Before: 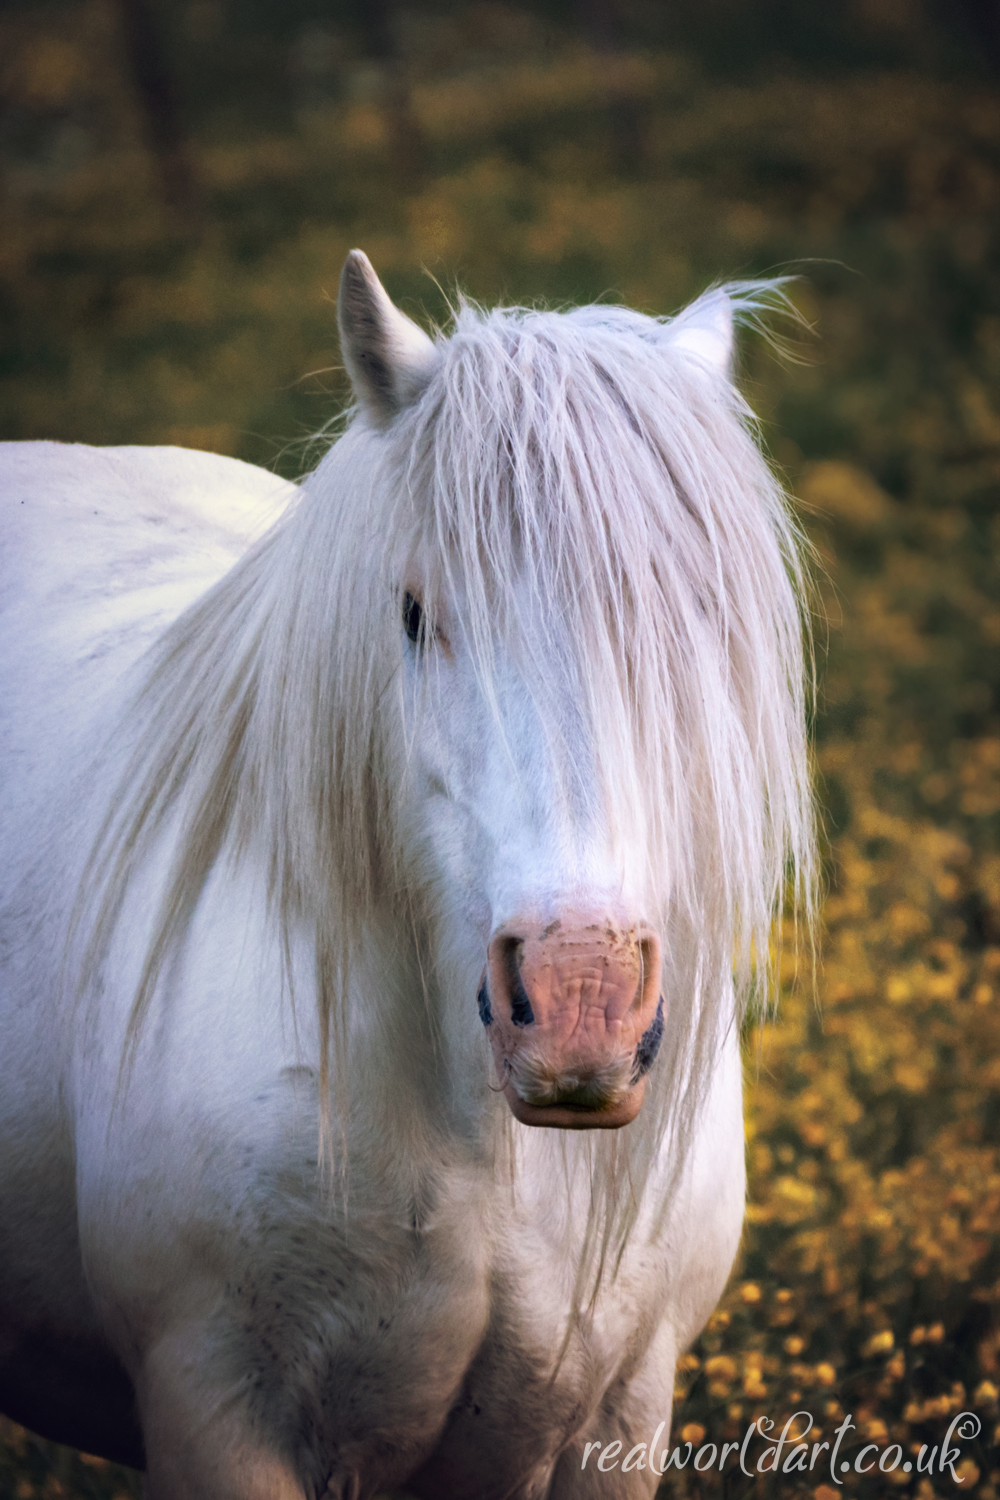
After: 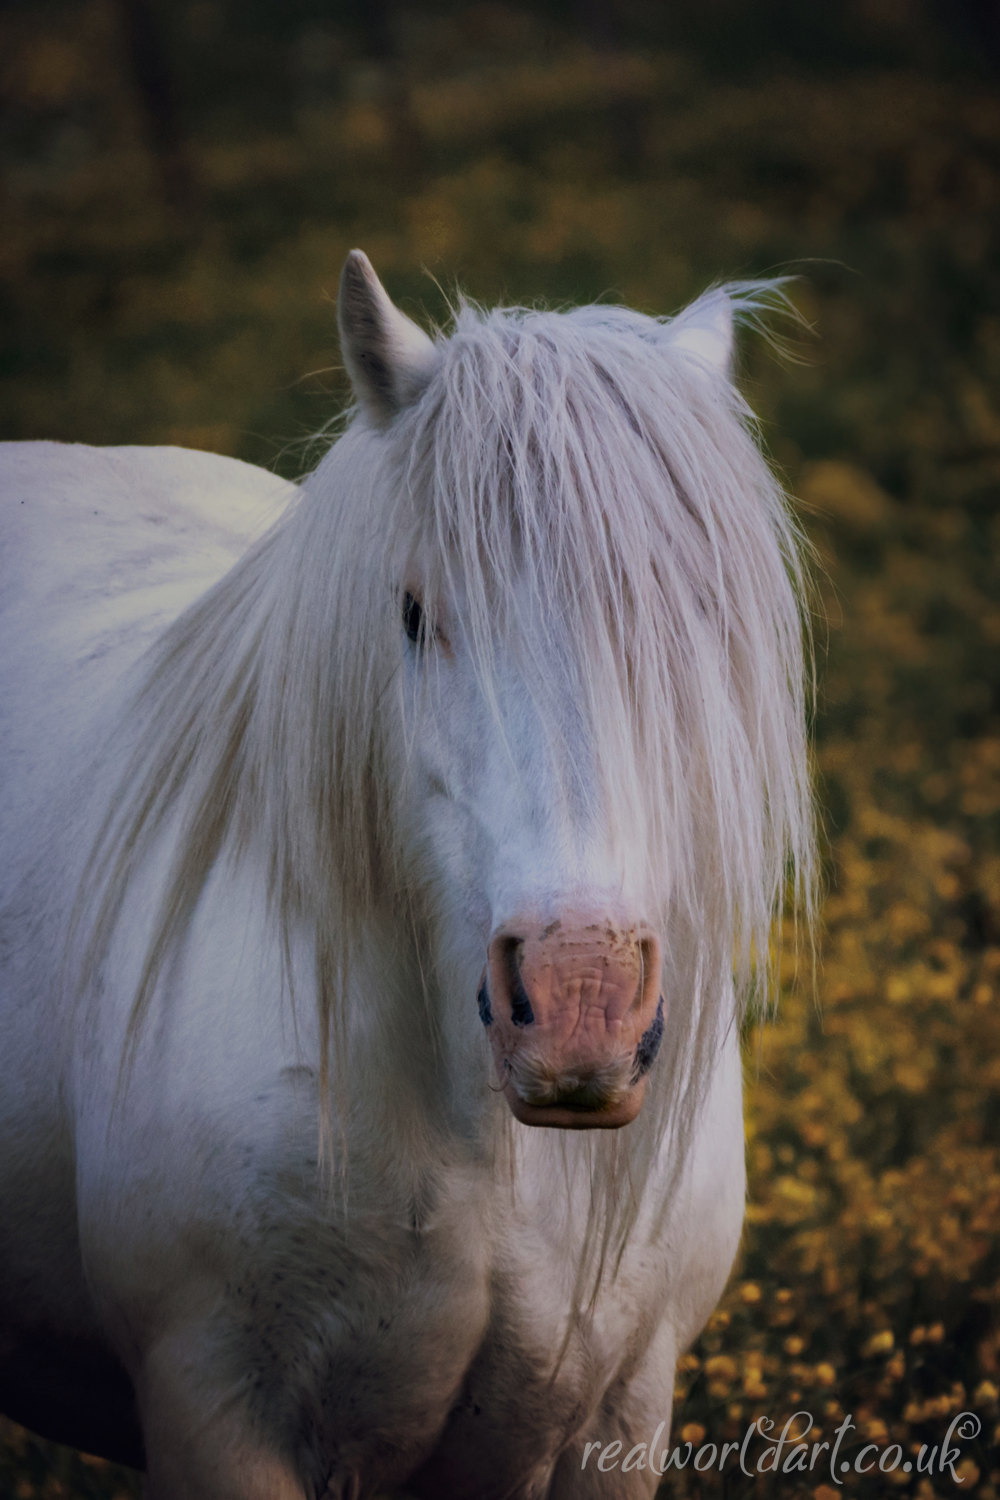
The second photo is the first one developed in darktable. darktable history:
exposure: exposure -0.944 EV, compensate exposure bias true, compensate highlight preservation false
